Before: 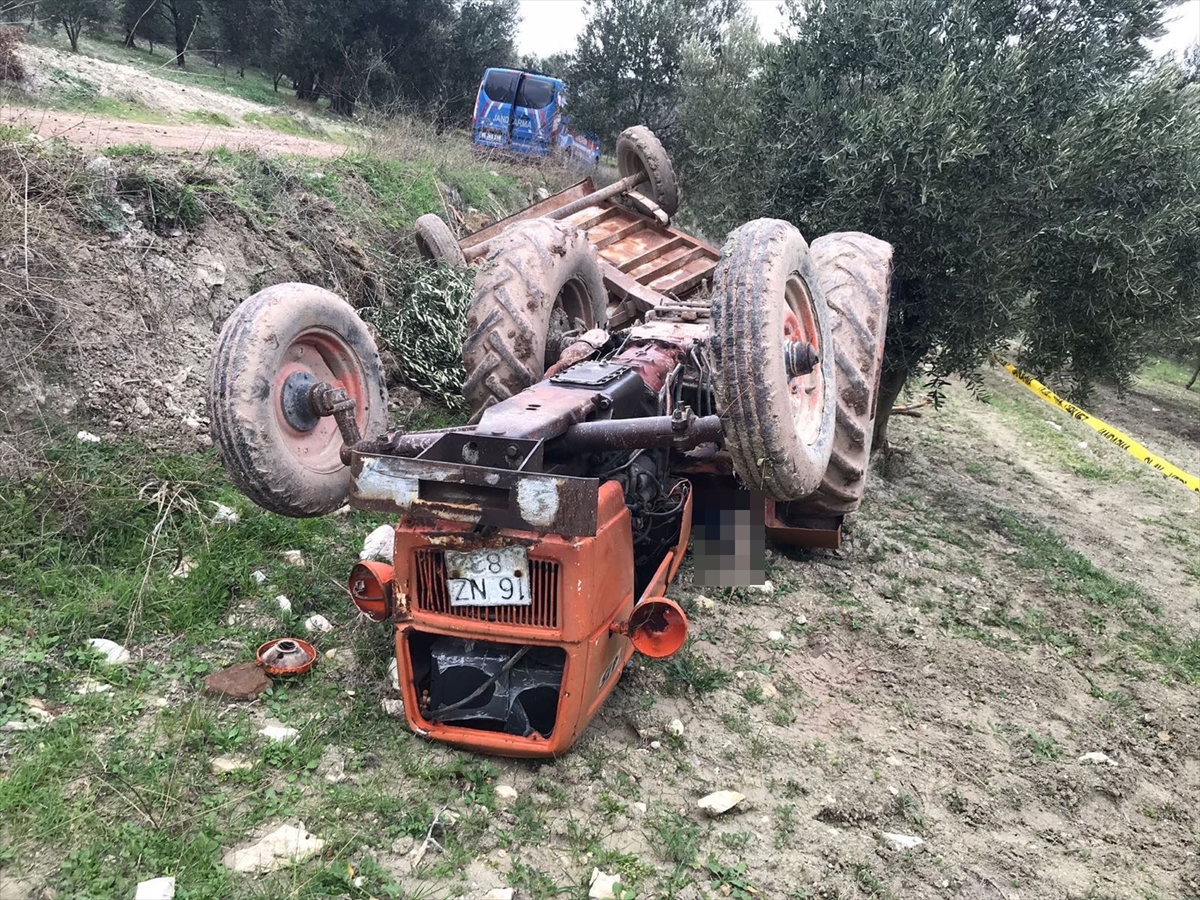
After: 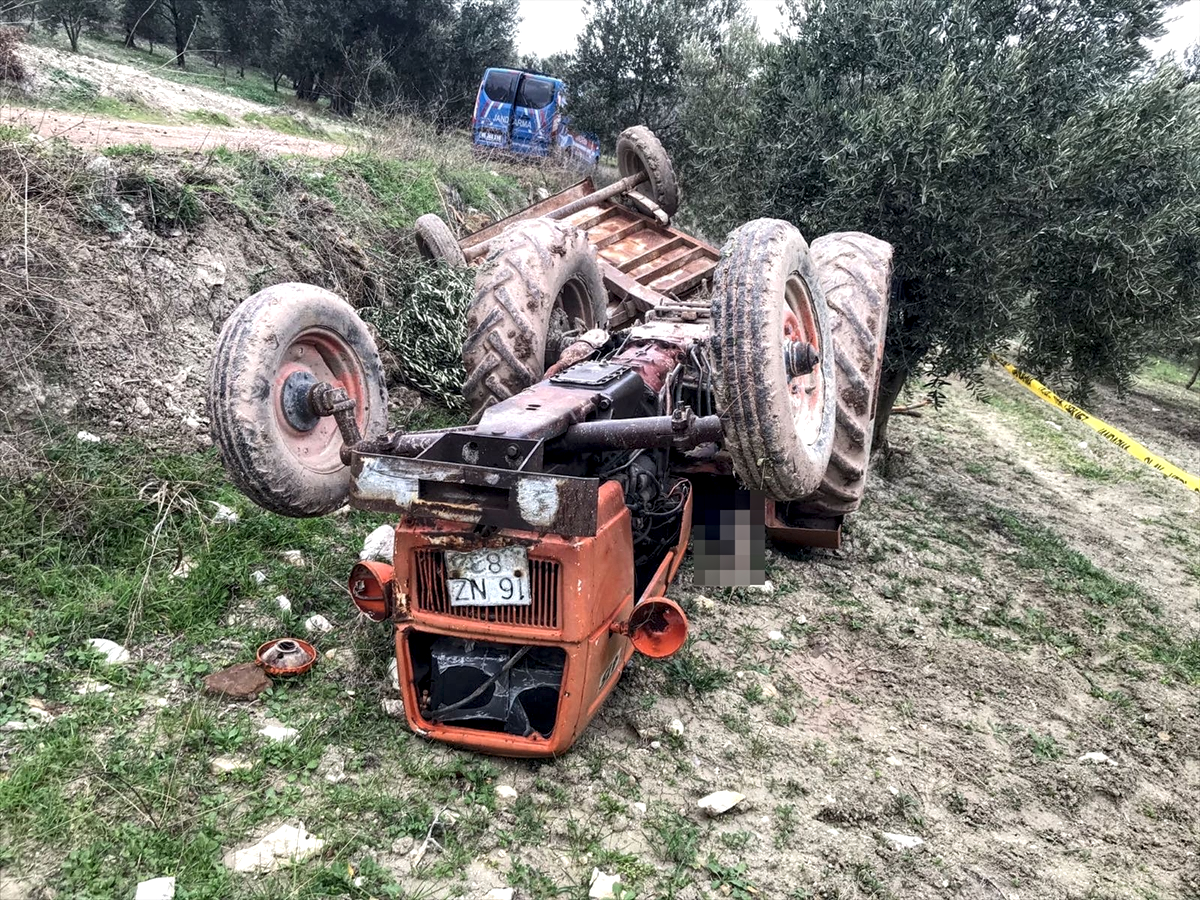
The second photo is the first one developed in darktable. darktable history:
local contrast: highlights 100%, shadows 100%, detail 200%, midtone range 0.2
contrast brightness saturation: contrast 0.05
